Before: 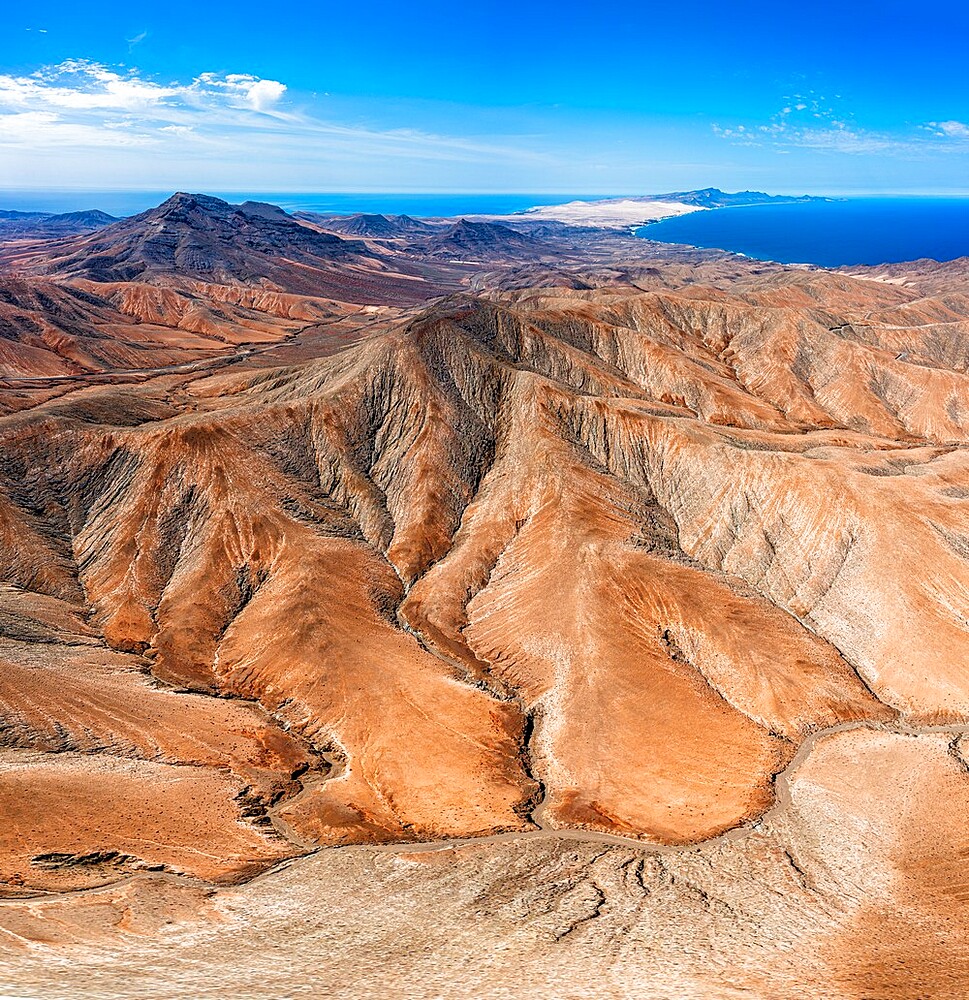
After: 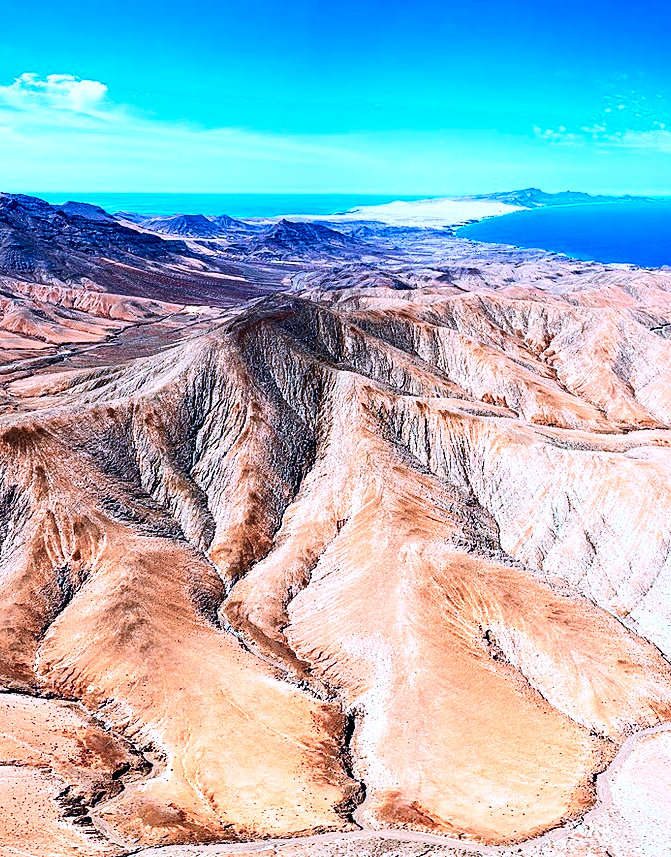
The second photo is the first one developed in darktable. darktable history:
contrast brightness saturation: contrast 0.273
tone equalizer: -8 EV 0.001 EV, -7 EV -0.003 EV, -6 EV 0.004 EV, -5 EV -0.044 EV, -4 EV -0.155 EV, -3 EV -0.179 EV, -2 EV 0.257 EV, -1 EV 0.703 EV, +0 EV 0.491 EV
color calibration: gray › normalize channels true, illuminant as shot in camera, adaptation linear Bradford (ICC v4), x 0.408, y 0.405, temperature 3544.09 K, gamut compression 0.013
crop: left 18.522%, right 12.188%, bottom 14.289%
